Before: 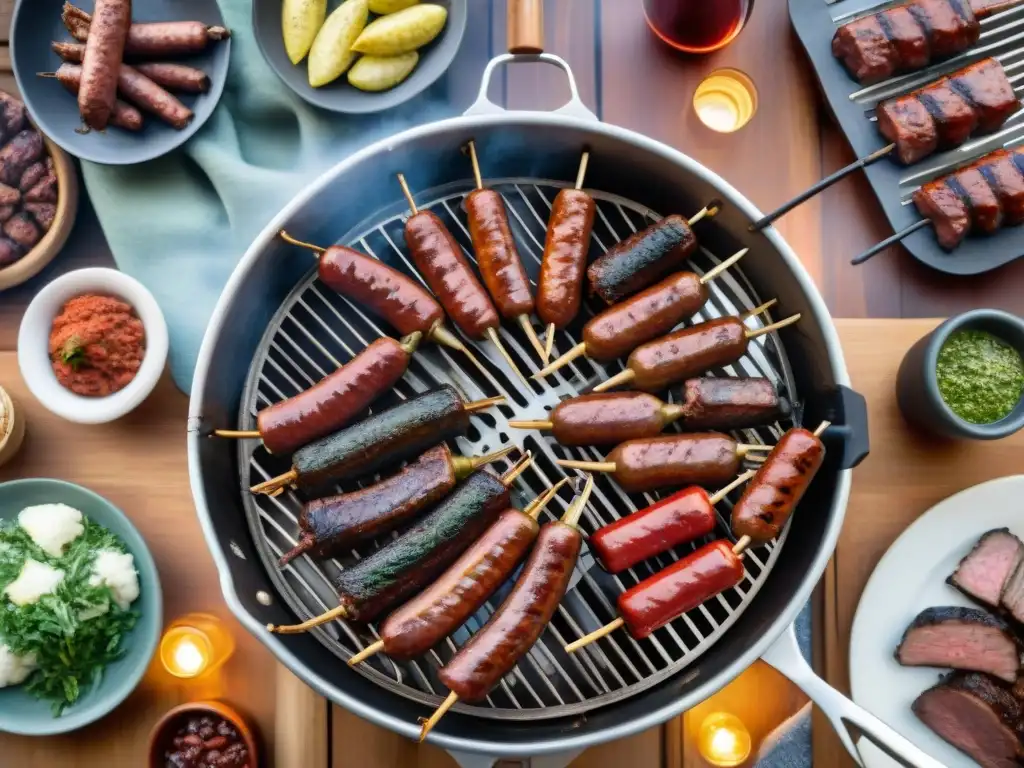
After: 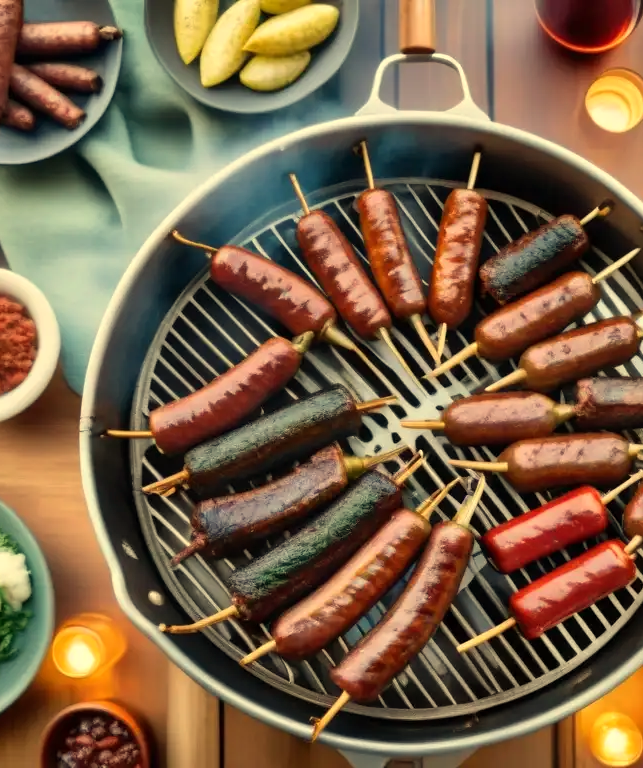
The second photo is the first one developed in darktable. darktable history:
crop: left 10.644%, right 26.528%
white balance: red 1.08, blue 0.791
